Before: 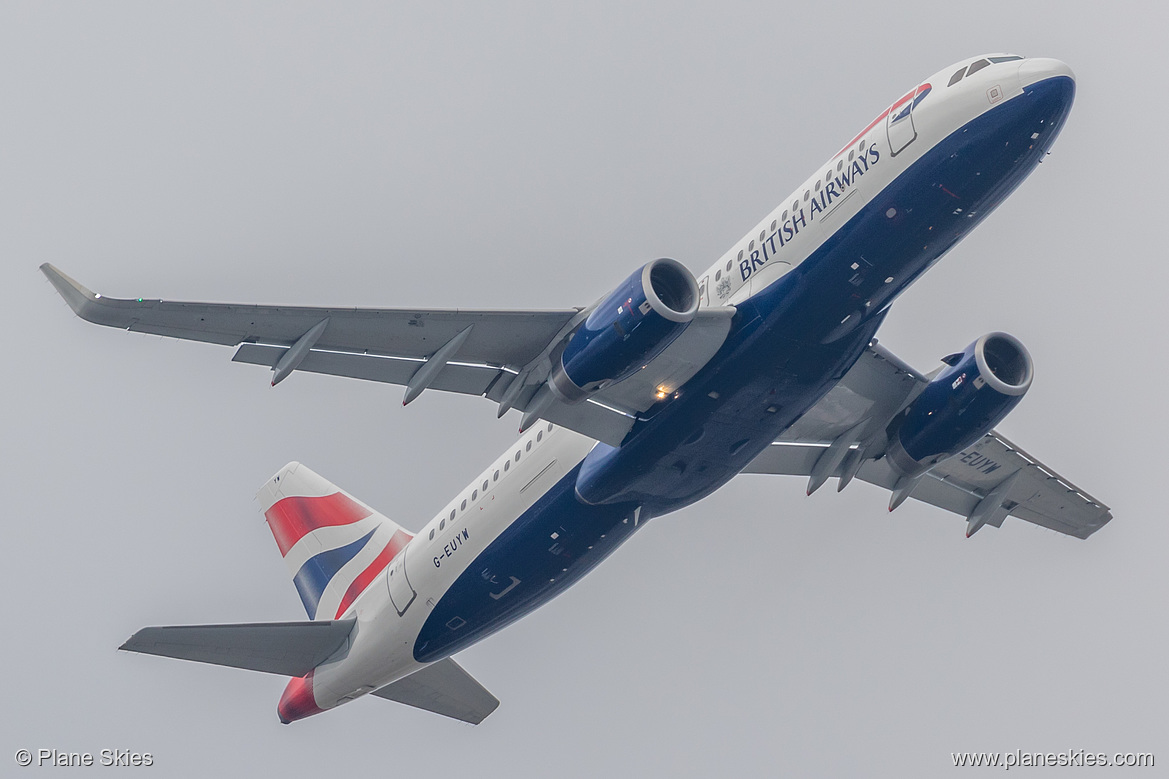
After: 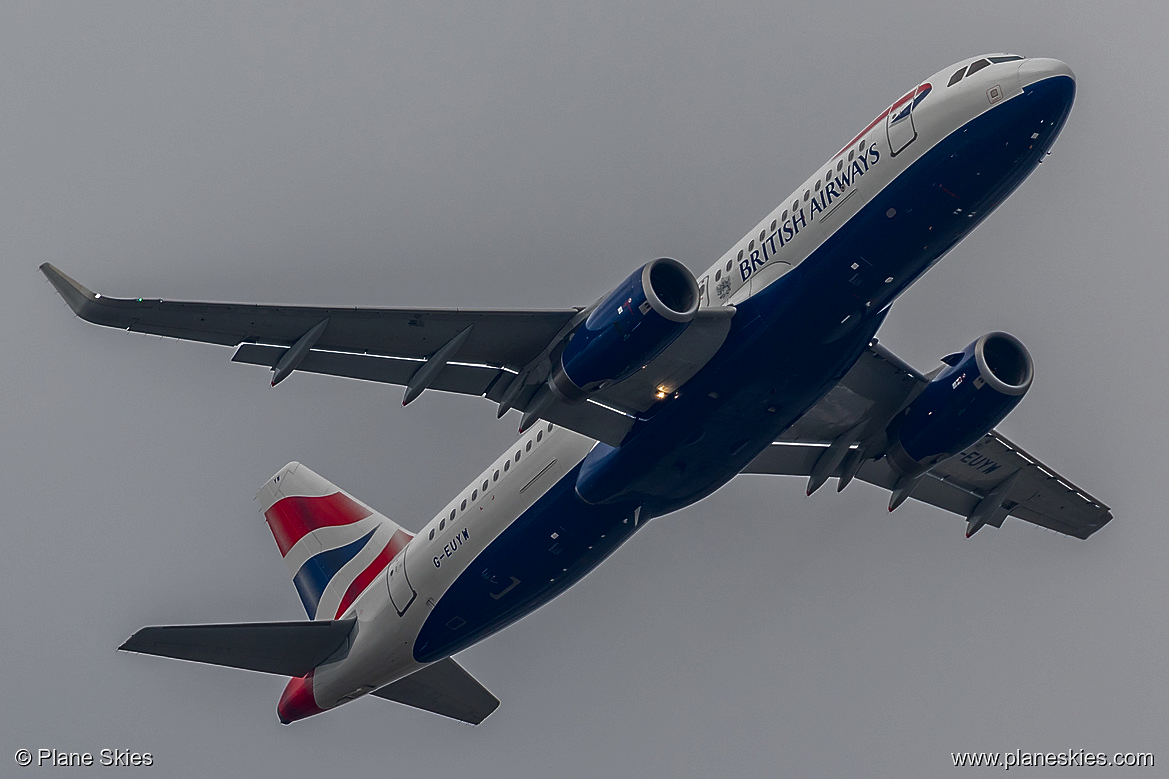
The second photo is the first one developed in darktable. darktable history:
contrast brightness saturation: brightness -0.501
sharpen: radius 1.826, amount 0.394, threshold 1.562
